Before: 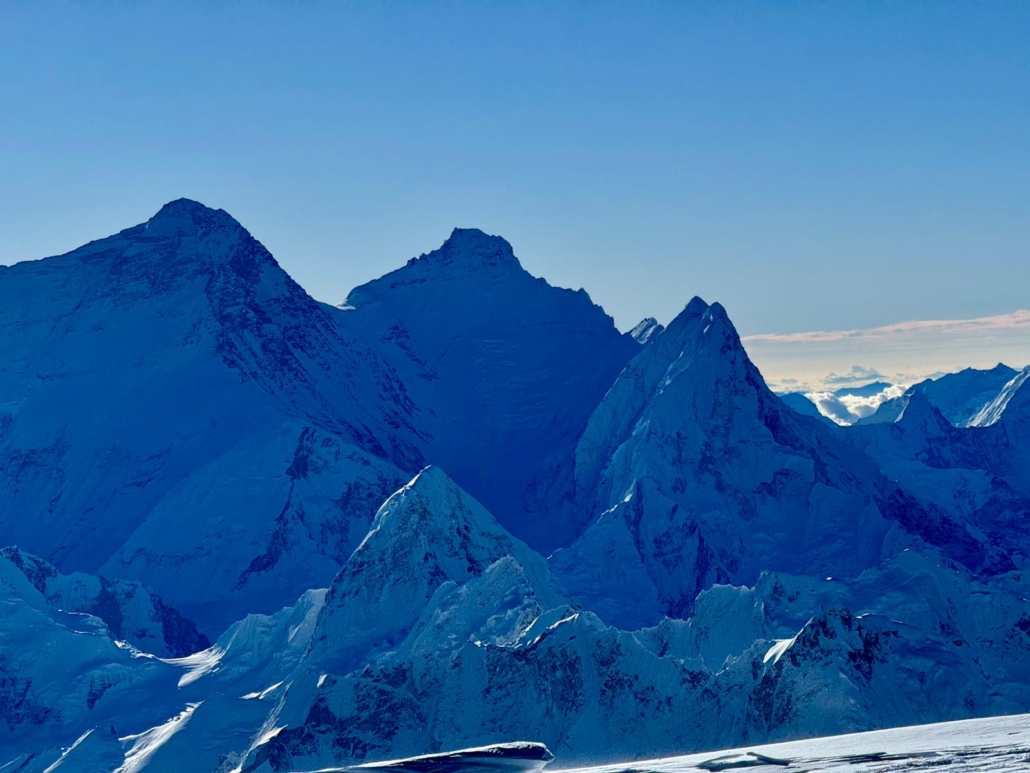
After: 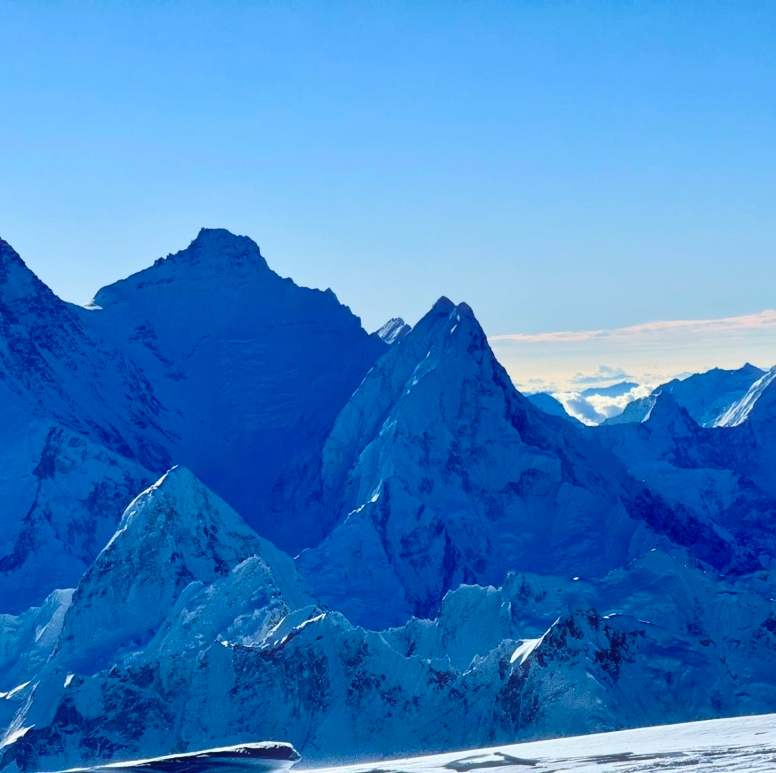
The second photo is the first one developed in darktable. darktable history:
haze removal: strength -0.092, compatibility mode true, adaptive false
crop and rotate: left 24.603%
base curve: preserve colors none
contrast brightness saturation: contrast 0.197, brightness 0.167, saturation 0.226
